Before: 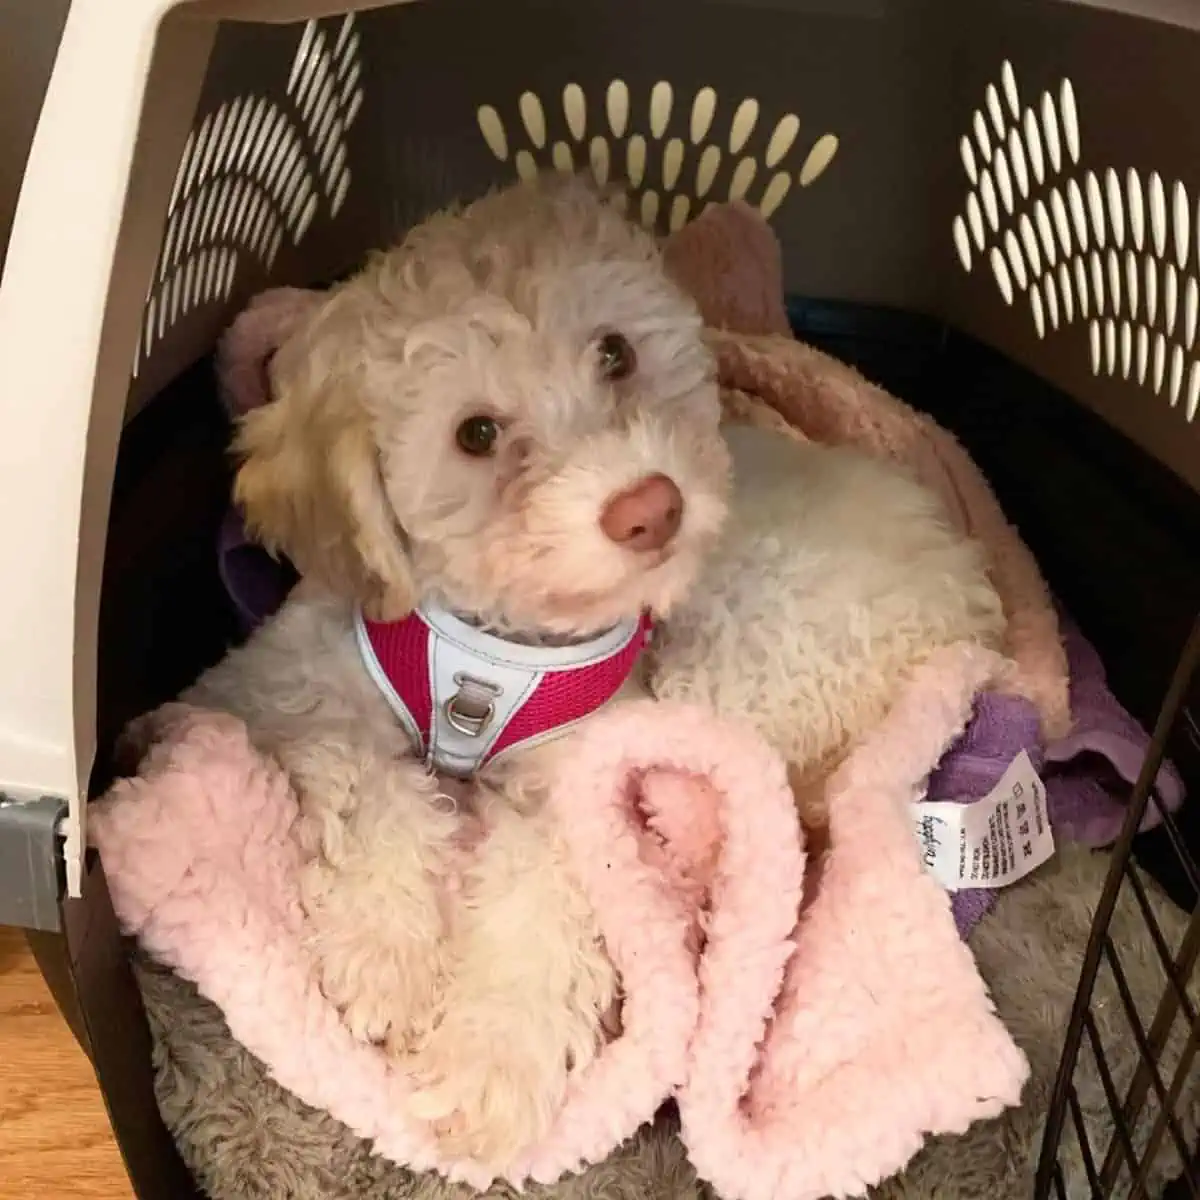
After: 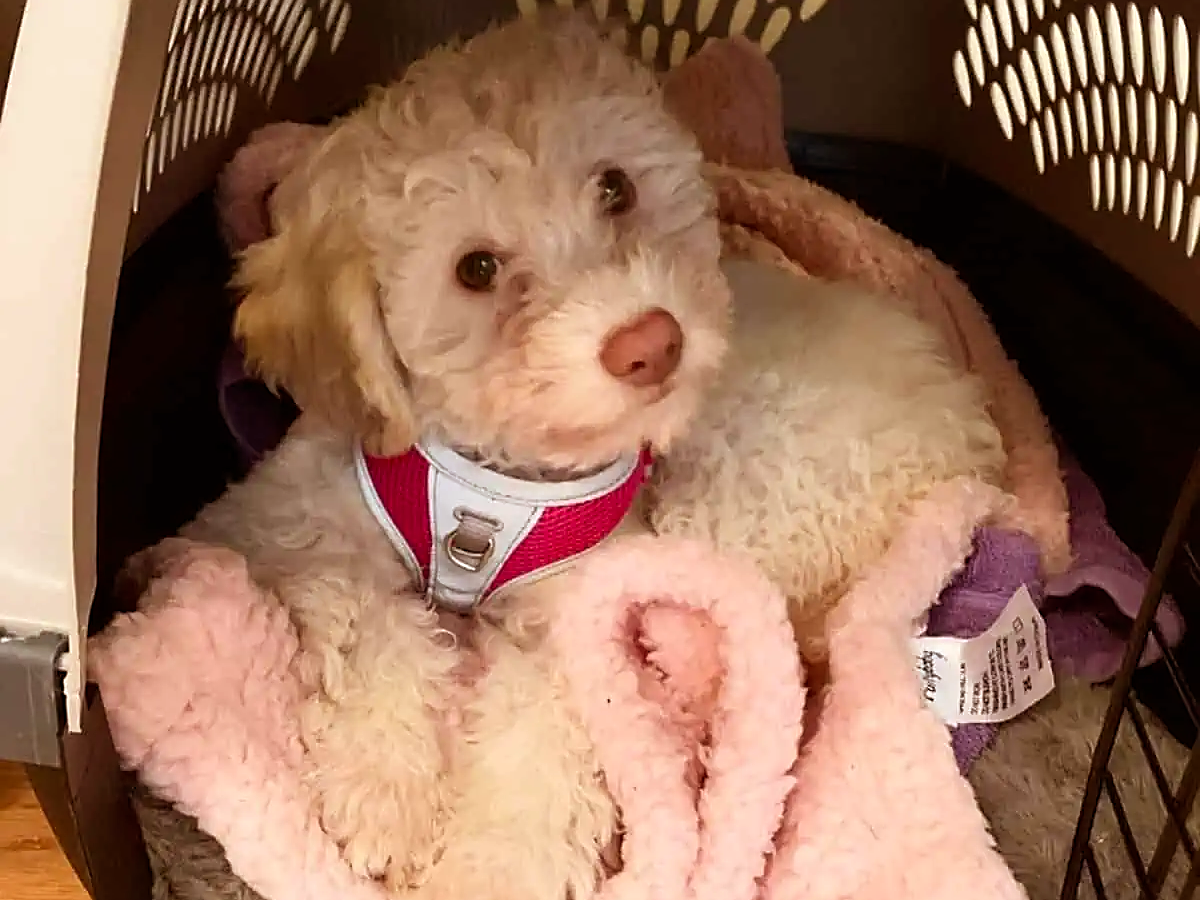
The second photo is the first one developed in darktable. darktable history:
crop: top 13.819%, bottom 11.169%
sharpen: on, module defaults
rgb levels: mode RGB, independent channels, levels [[0, 0.5, 1], [0, 0.521, 1], [0, 0.536, 1]]
